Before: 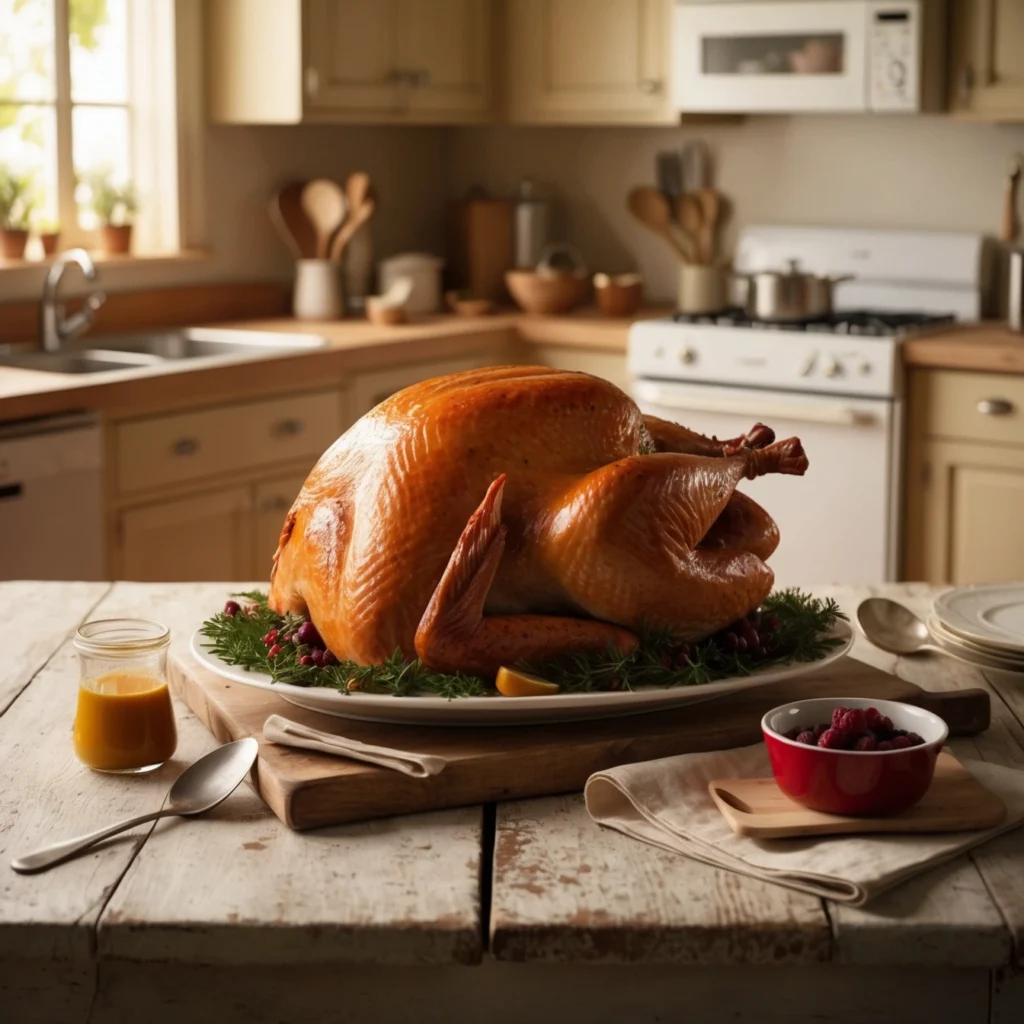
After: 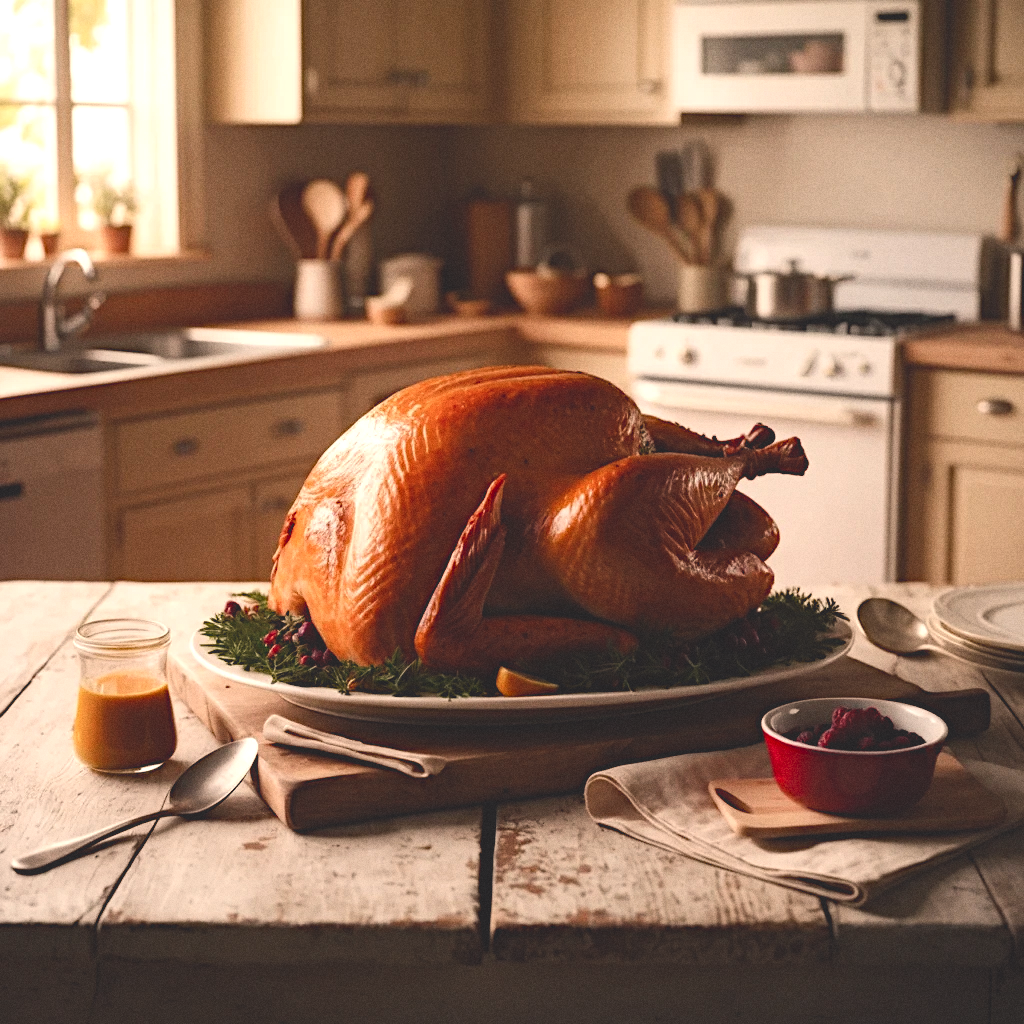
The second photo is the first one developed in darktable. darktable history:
contrast equalizer "negative clarity": octaves 7, y [[0.6 ×6], [0.55 ×6], [0 ×6], [0 ×6], [0 ×6]], mix -0.2
diffuse or sharpen "_builtin_sharpen demosaicing | AA filter": edge sensitivity 1, 1st order anisotropy 100%, 2nd order anisotropy 100%, 3rd order anisotropy 100%, 4th order anisotropy 100%, 1st order speed -25%, 2nd order speed -25%, 3rd order speed -25%, 4th order speed -25%
diffuse or sharpen "bloom 10%": radius span 32, 1st order speed 50%, 2nd order speed 50%, 3rd order speed 50%, 4th order speed 50% | blend: blend mode normal, opacity 10%; mask: uniform (no mask)
grain "film": coarseness 0.09 ISO
rgb primaries "creative|film": red hue 0.019, red purity 0.907, green hue 0.07, green purity 0.883, blue hue -0.093, blue purity 0.96
tone equalizer "_builtin_contrast tone curve | soft": -8 EV -0.417 EV, -7 EV -0.389 EV, -6 EV -0.333 EV, -5 EV -0.222 EV, -3 EV 0.222 EV, -2 EV 0.333 EV, -1 EV 0.389 EV, +0 EV 0.417 EV, edges refinement/feathering 500, mask exposure compensation -1.57 EV, preserve details no
color balance rgb "creative|film": shadows lift › chroma 2%, shadows lift › hue 247.2°, power › chroma 0.3%, power › hue 25.2°, highlights gain › chroma 3%, highlights gain › hue 60°, global offset › luminance 2%, perceptual saturation grading › global saturation 20%, perceptual saturation grading › highlights -20%, perceptual saturation grading › shadows 30%
